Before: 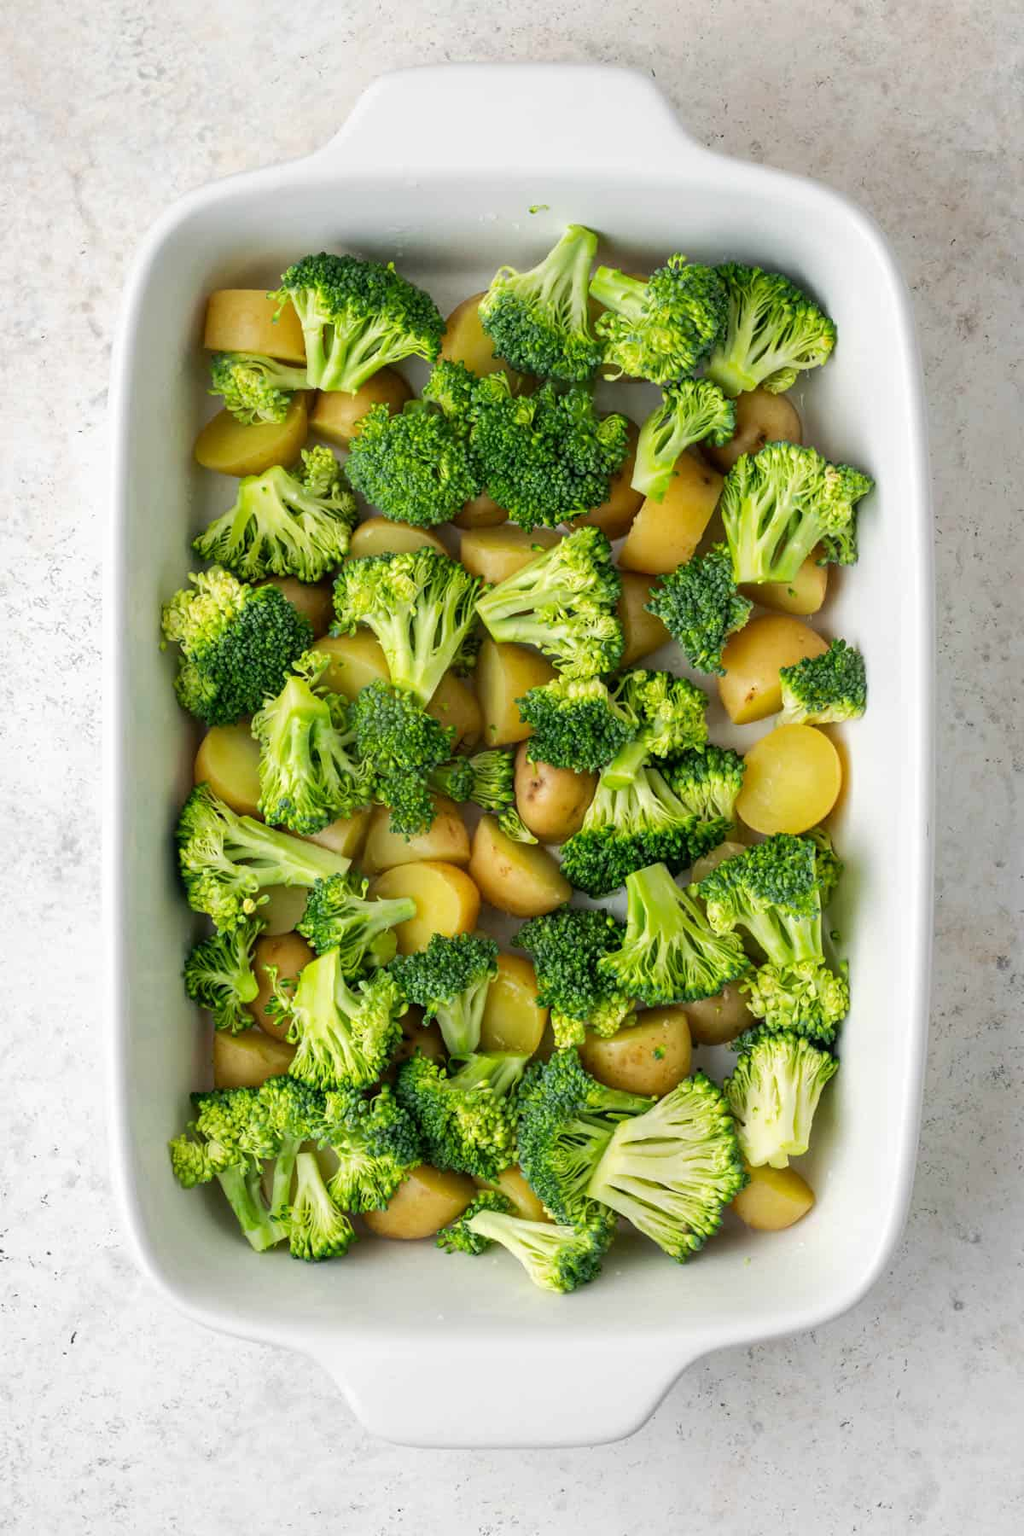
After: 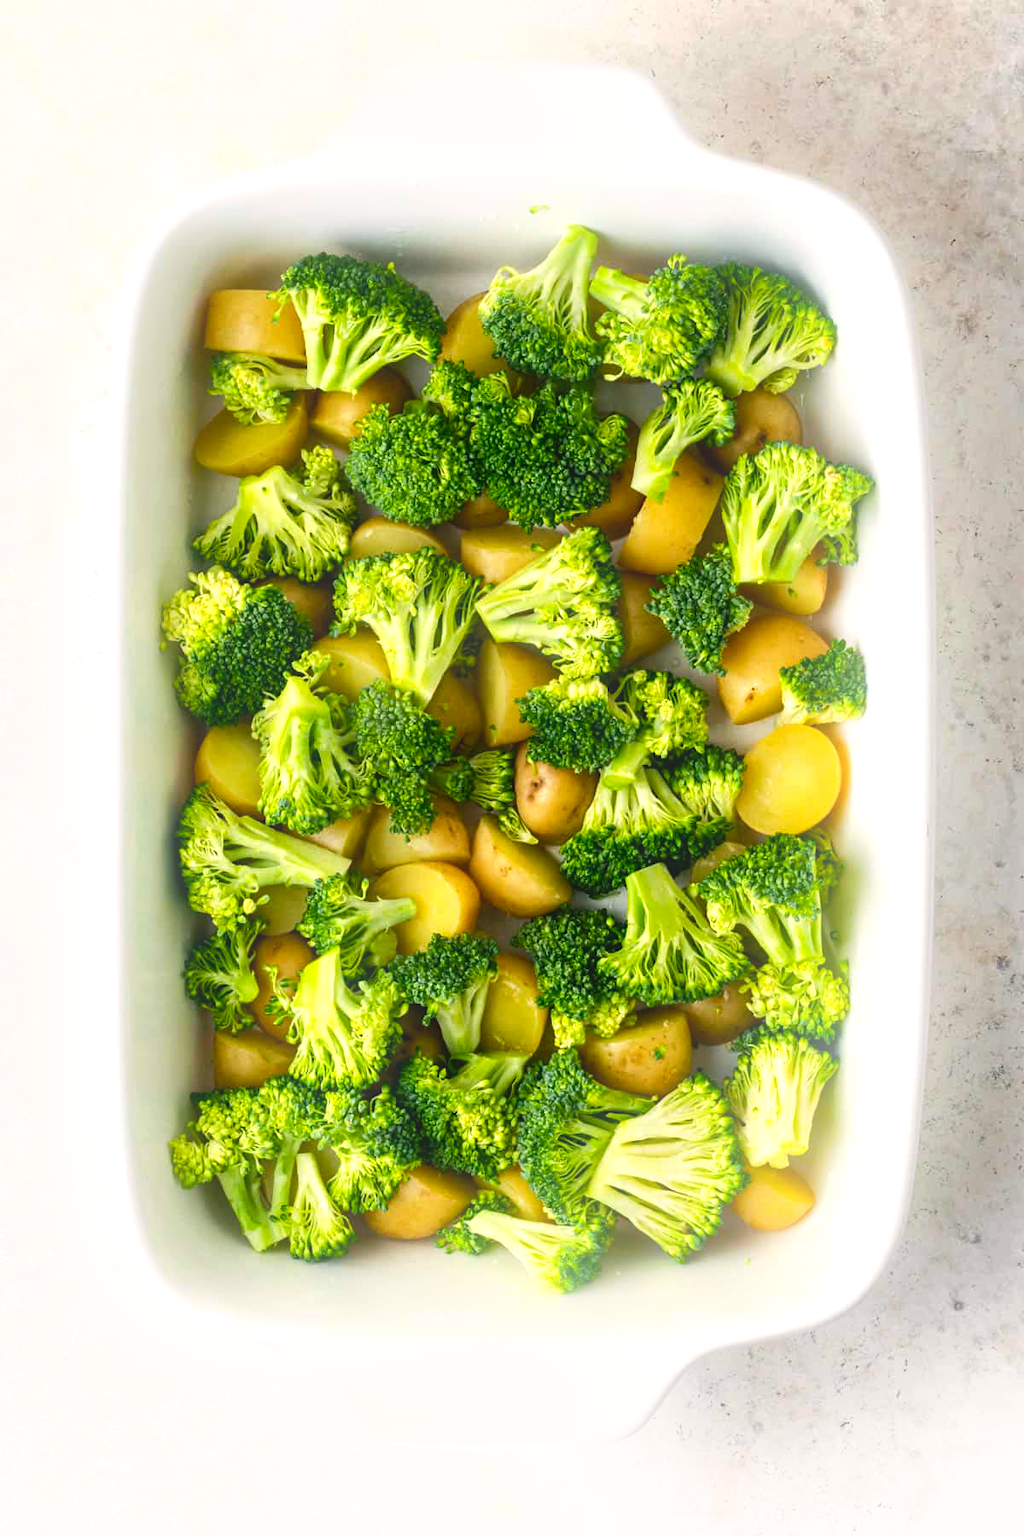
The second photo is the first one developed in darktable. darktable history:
color balance rgb: shadows lift › chroma 1%, shadows lift › hue 217.2°, power › hue 310.8°, highlights gain › chroma 1%, highlights gain › hue 54°, global offset › luminance 0.5%, global offset › hue 171.6°, perceptual saturation grading › global saturation 14.09%, perceptual saturation grading › highlights -25%, perceptual saturation grading › shadows 30%, perceptual brilliance grading › highlights 13.42%, perceptual brilliance grading › mid-tones 8.05%, perceptual brilliance grading › shadows -17.45%, global vibrance 25%
exposure: exposure 0 EV, compensate highlight preservation false
bloom: size 15%, threshold 97%, strength 7%
